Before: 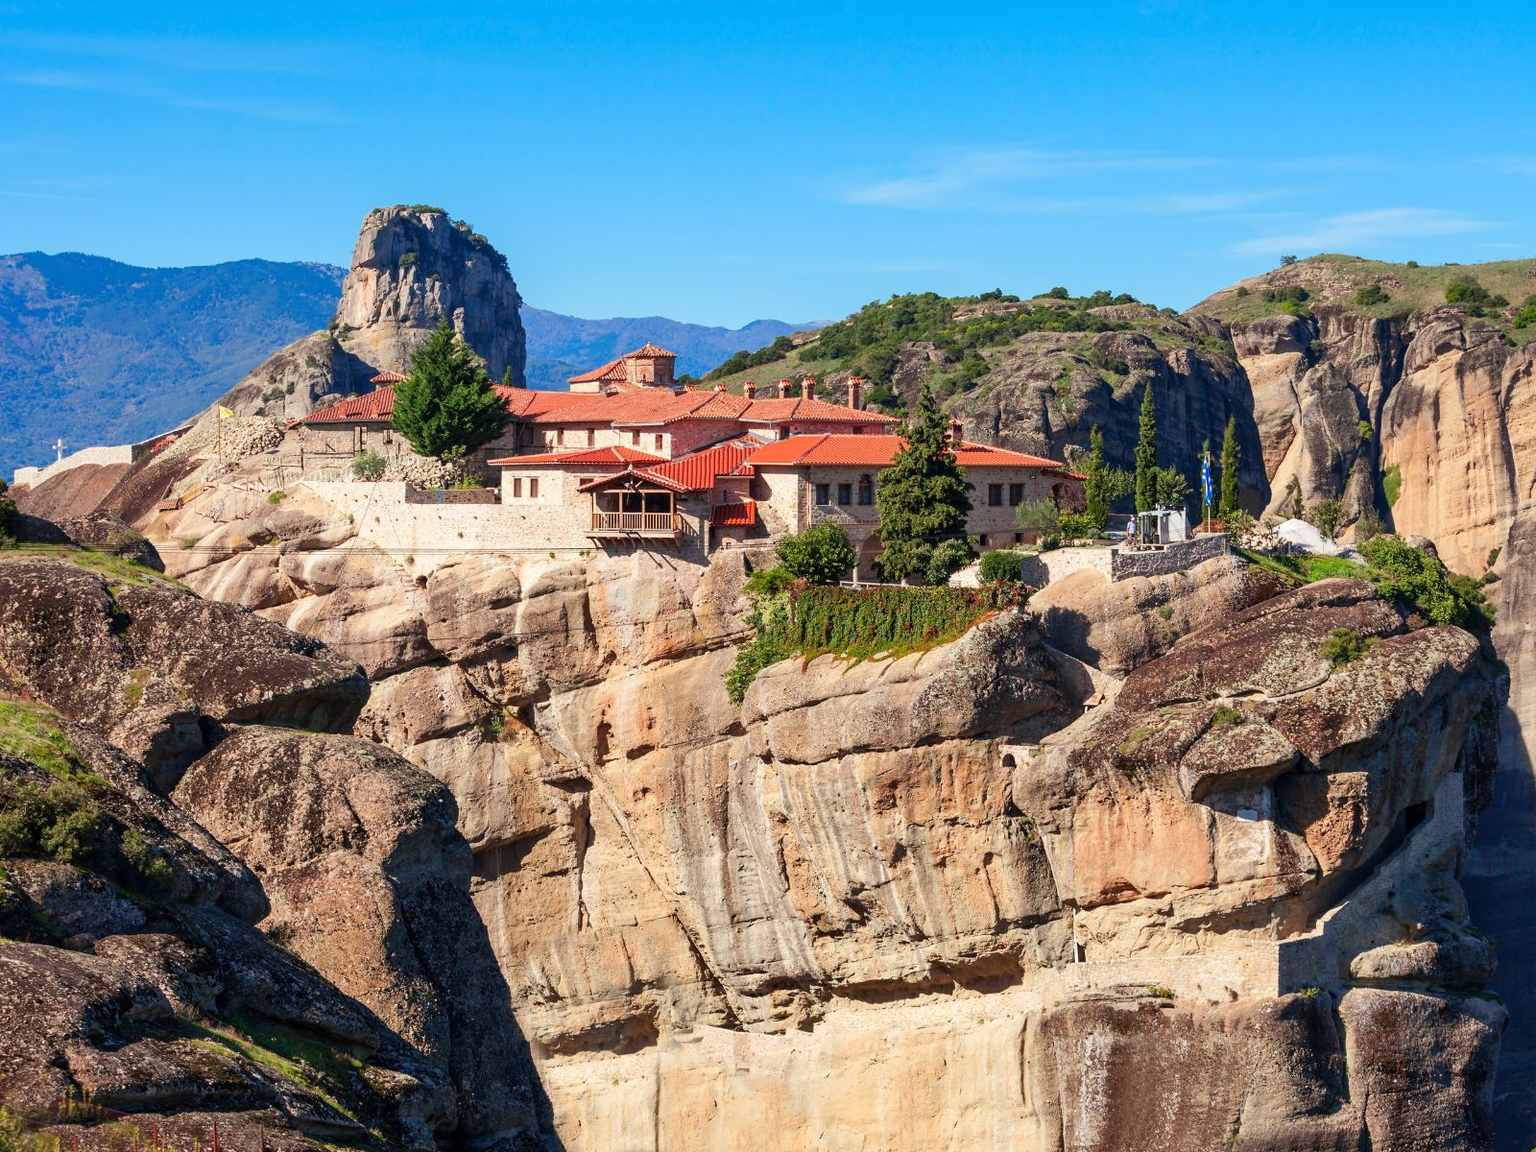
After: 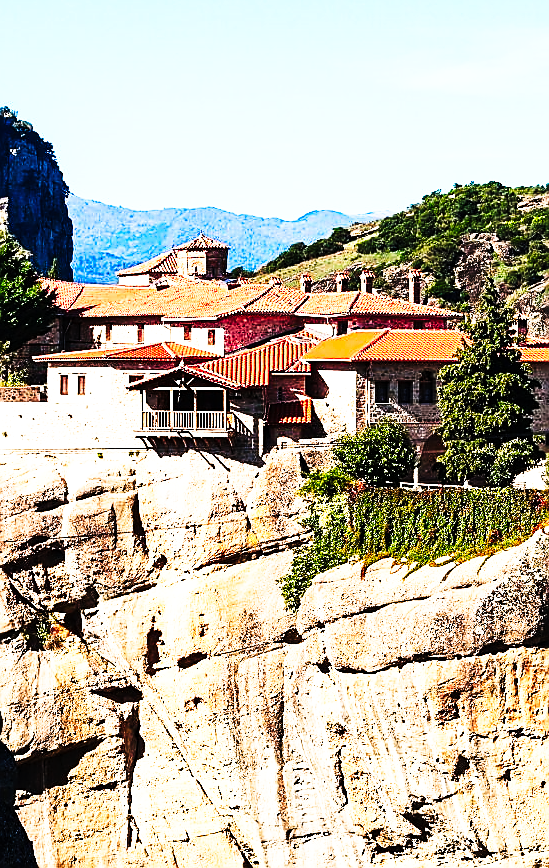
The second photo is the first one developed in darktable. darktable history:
crop and rotate: left 29.692%, top 10.261%, right 35.98%, bottom 17.362%
tone equalizer: -8 EV -0.722 EV, -7 EV -0.719 EV, -6 EV -0.568 EV, -5 EV -0.409 EV, -3 EV 0.385 EV, -2 EV 0.6 EV, -1 EV 0.697 EV, +0 EV 0.735 EV, edges refinement/feathering 500, mask exposure compensation -1.57 EV, preserve details no
sharpen: radius 1.35, amount 1.241, threshold 0.656
tone curve: curves: ch0 [(0, 0) (0.003, 0.003) (0.011, 0.006) (0.025, 0.01) (0.044, 0.016) (0.069, 0.02) (0.1, 0.025) (0.136, 0.034) (0.177, 0.051) (0.224, 0.08) (0.277, 0.131) (0.335, 0.209) (0.399, 0.328) (0.468, 0.47) (0.543, 0.629) (0.623, 0.788) (0.709, 0.903) (0.801, 0.965) (0.898, 0.989) (1, 1)], preserve colors none
